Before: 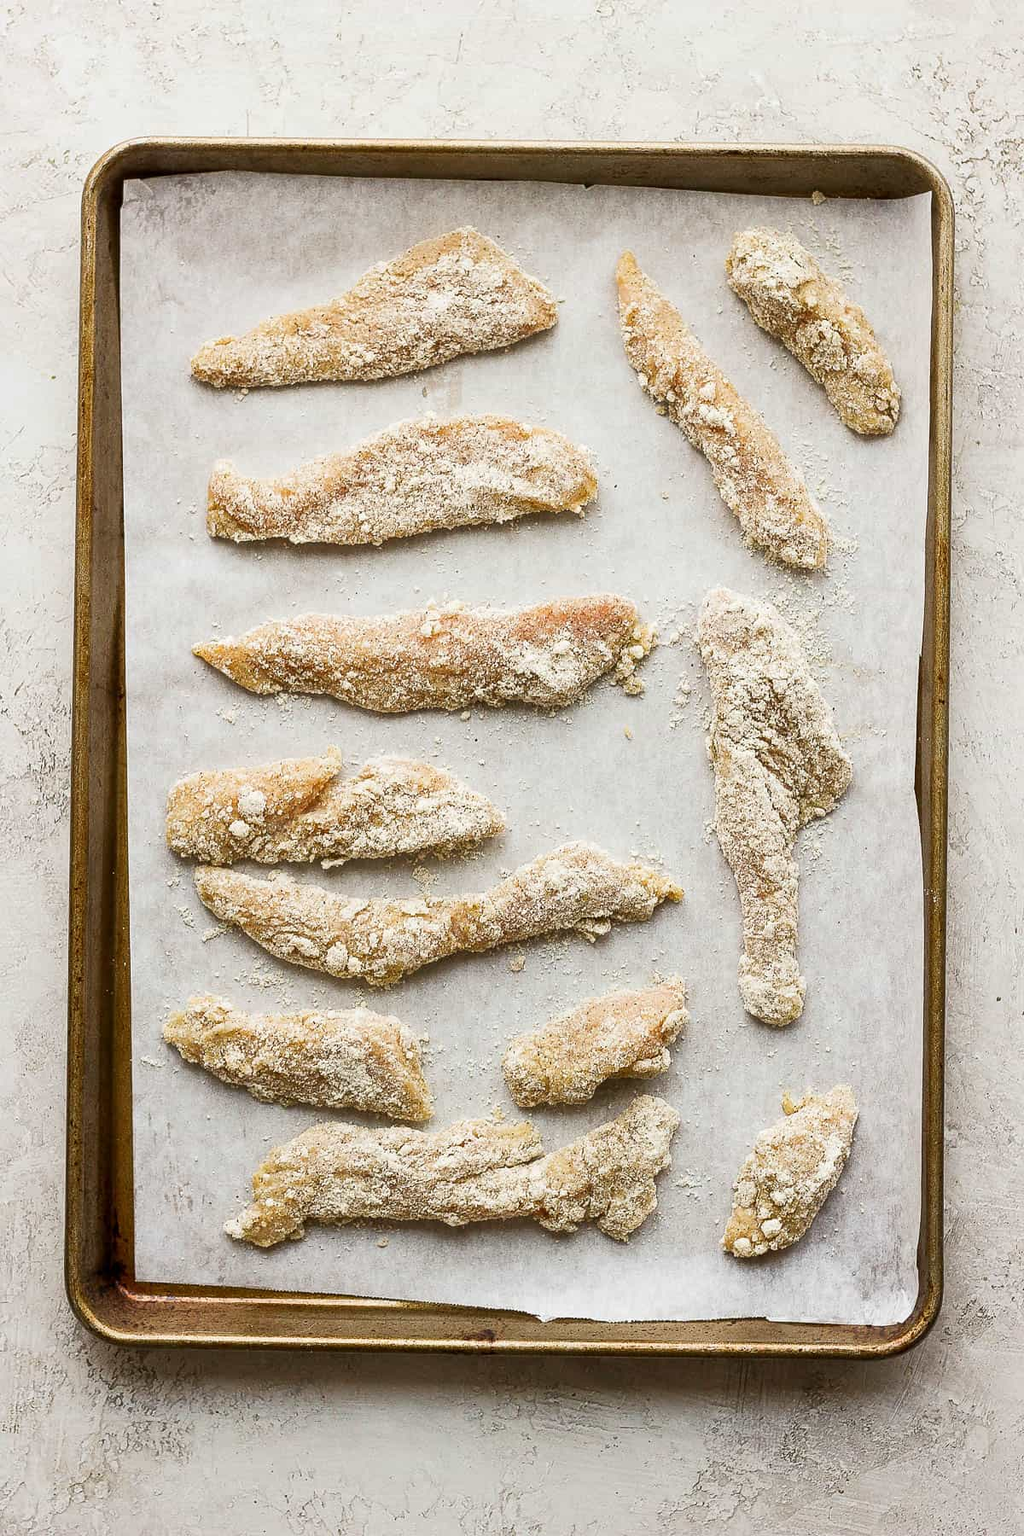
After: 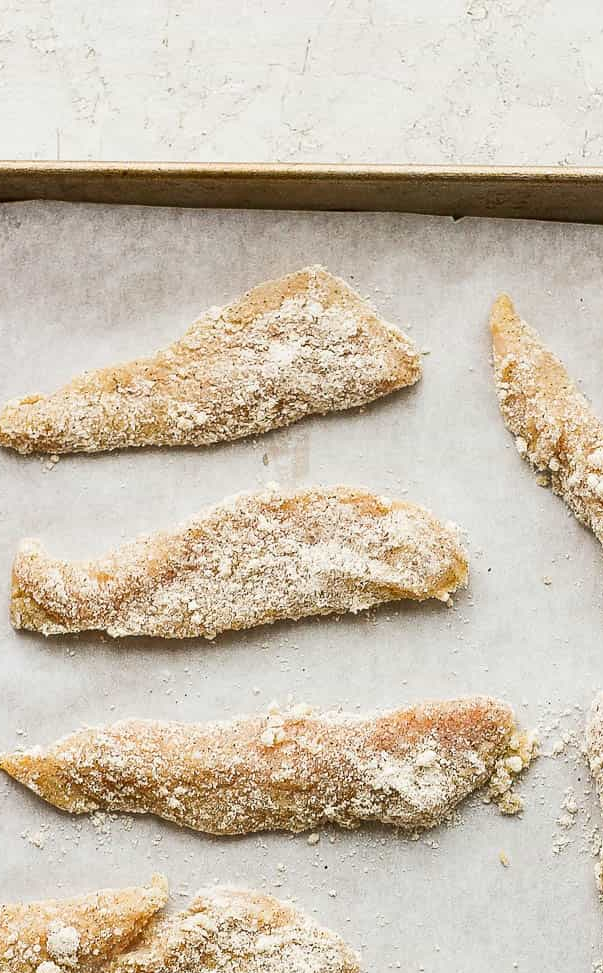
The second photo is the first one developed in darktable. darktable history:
crop: left 19.387%, right 30.313%, bottom 45.939%
tone equalizer: on, module defaults
